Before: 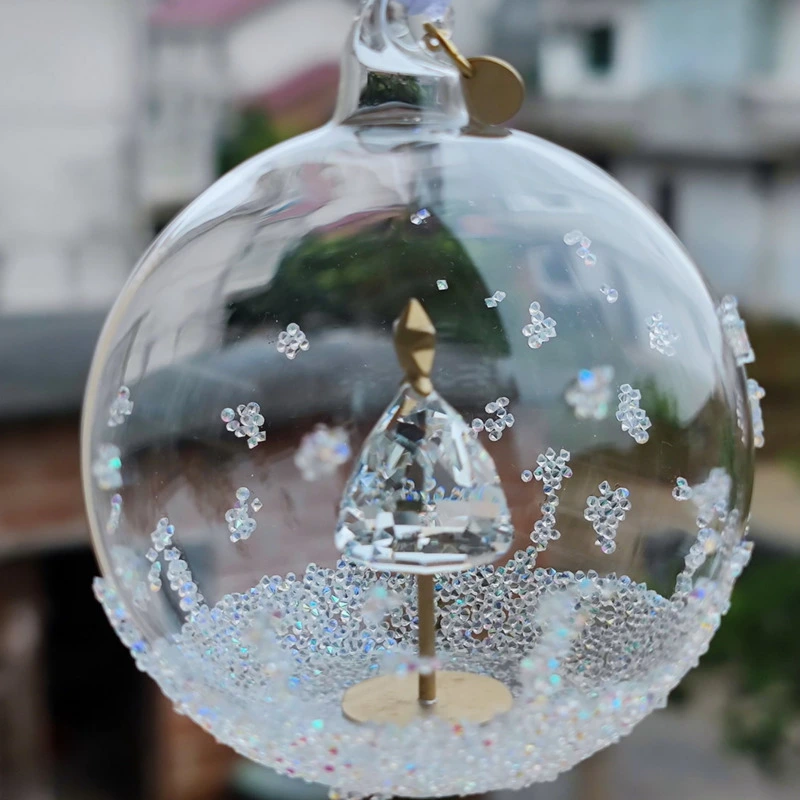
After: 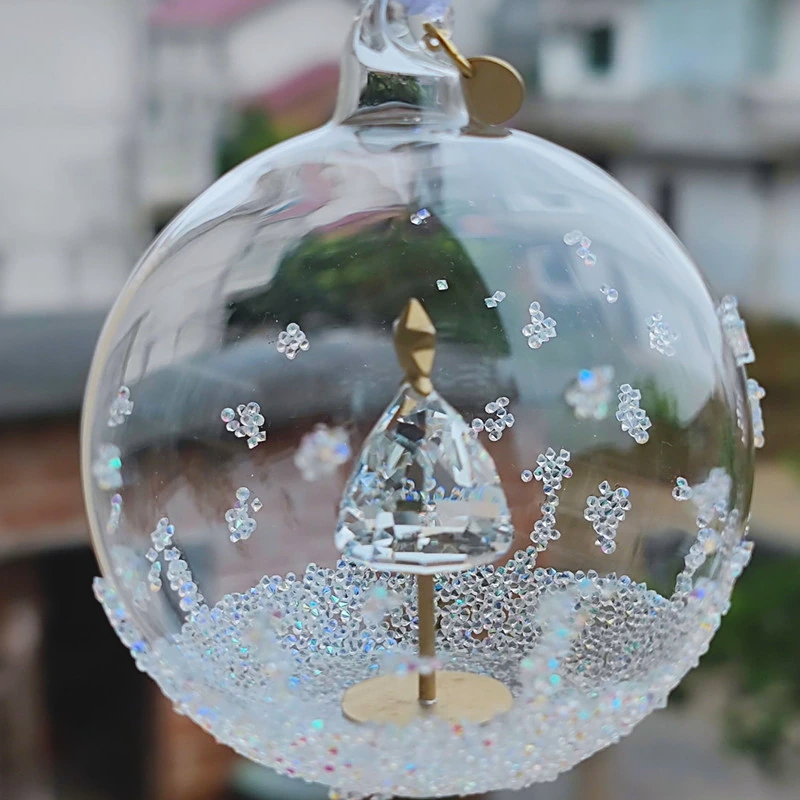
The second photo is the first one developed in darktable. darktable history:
sharpen: on, module defaults
contrast brightness saturation: contrast -0.104, brightness 0.046, saturation 0.083
